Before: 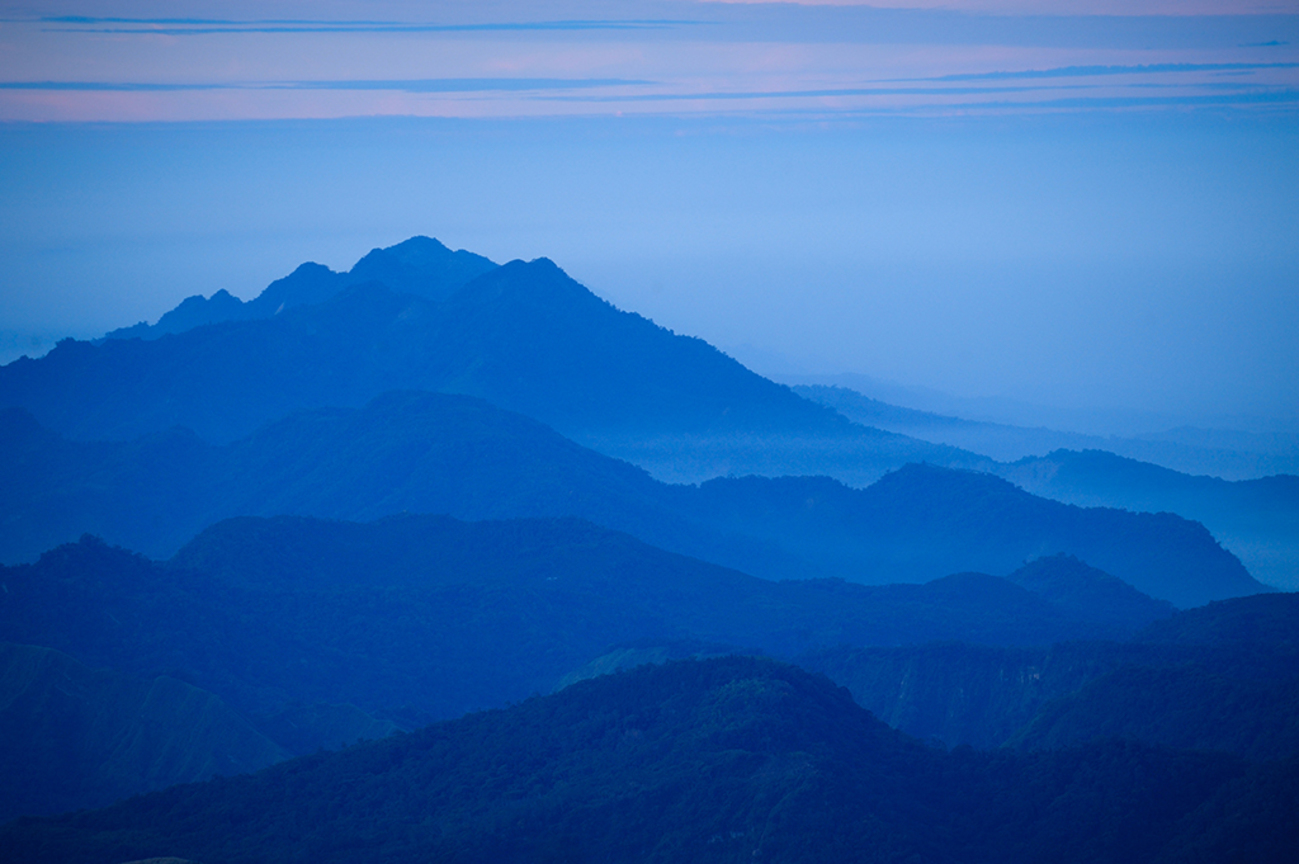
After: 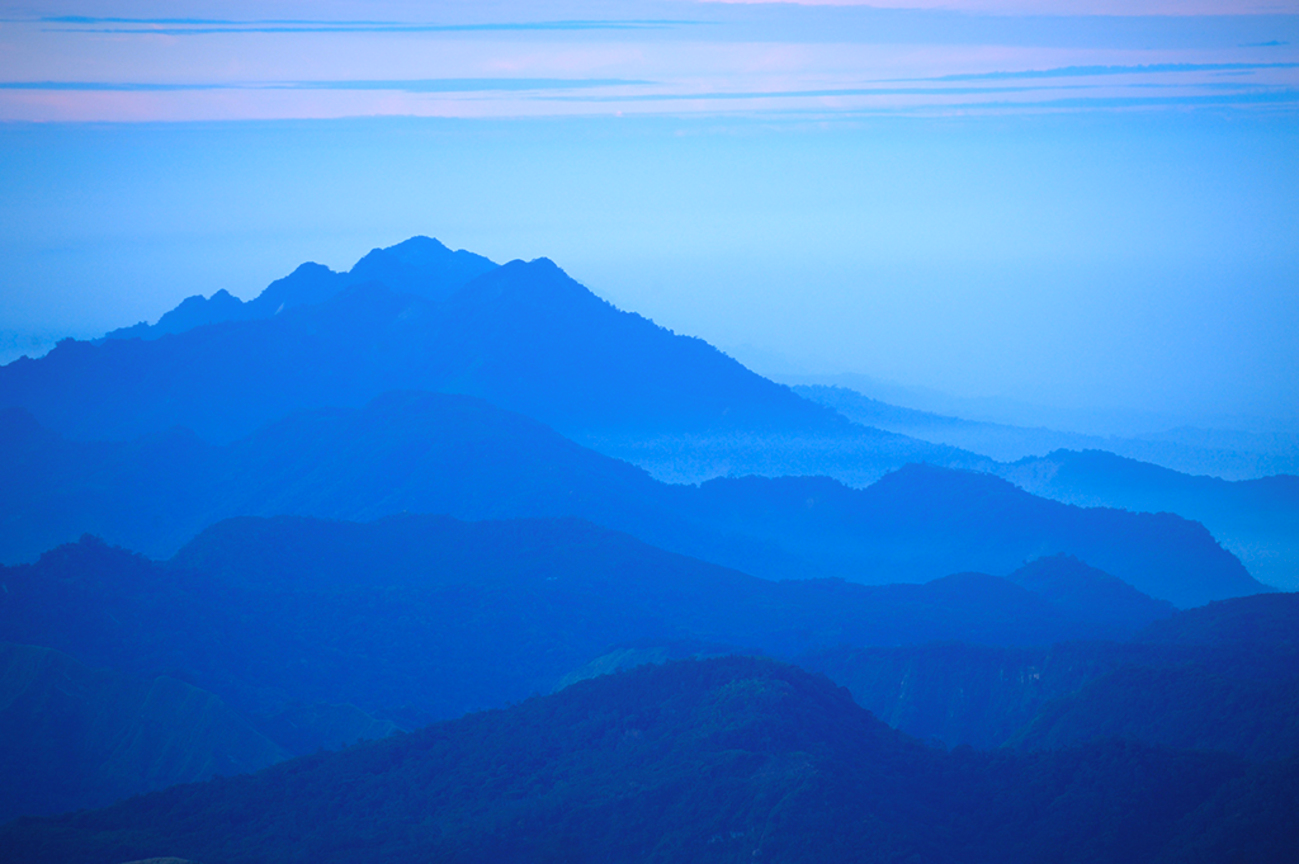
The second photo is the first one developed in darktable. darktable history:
exposure: black level correction 0, exposure 0.7 EV, compensate exposure bias true, compensate highlight preservation false
rotate and perspective: automatic cropping off
local contrast: highlights 68%, shadows 68%, detail 82%, midtone range 0.325
